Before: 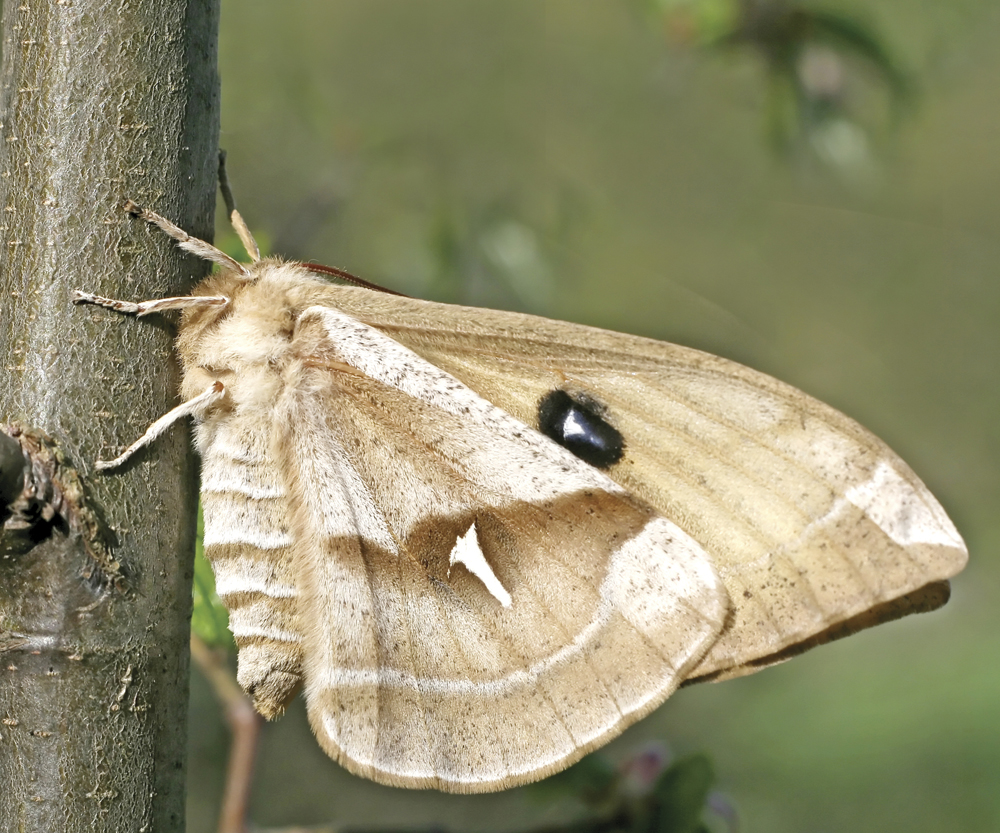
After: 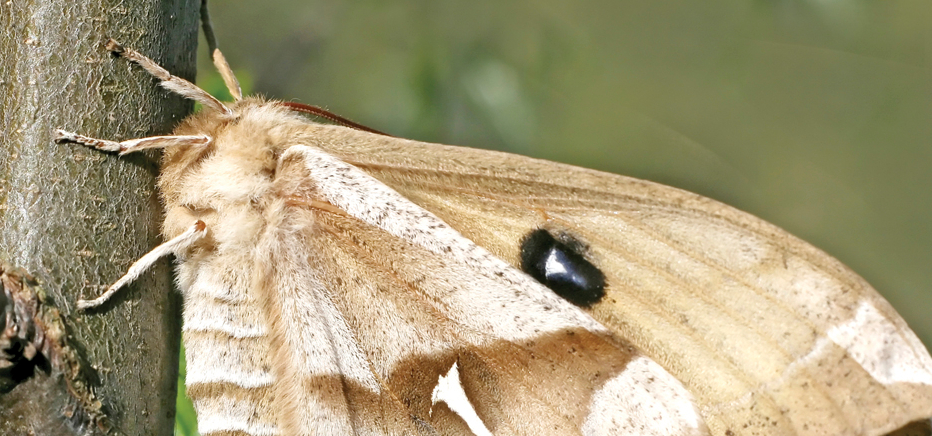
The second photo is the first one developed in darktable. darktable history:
crop: left 1.848%, top 19.406%, right 4.943%, bottom 28.199%
